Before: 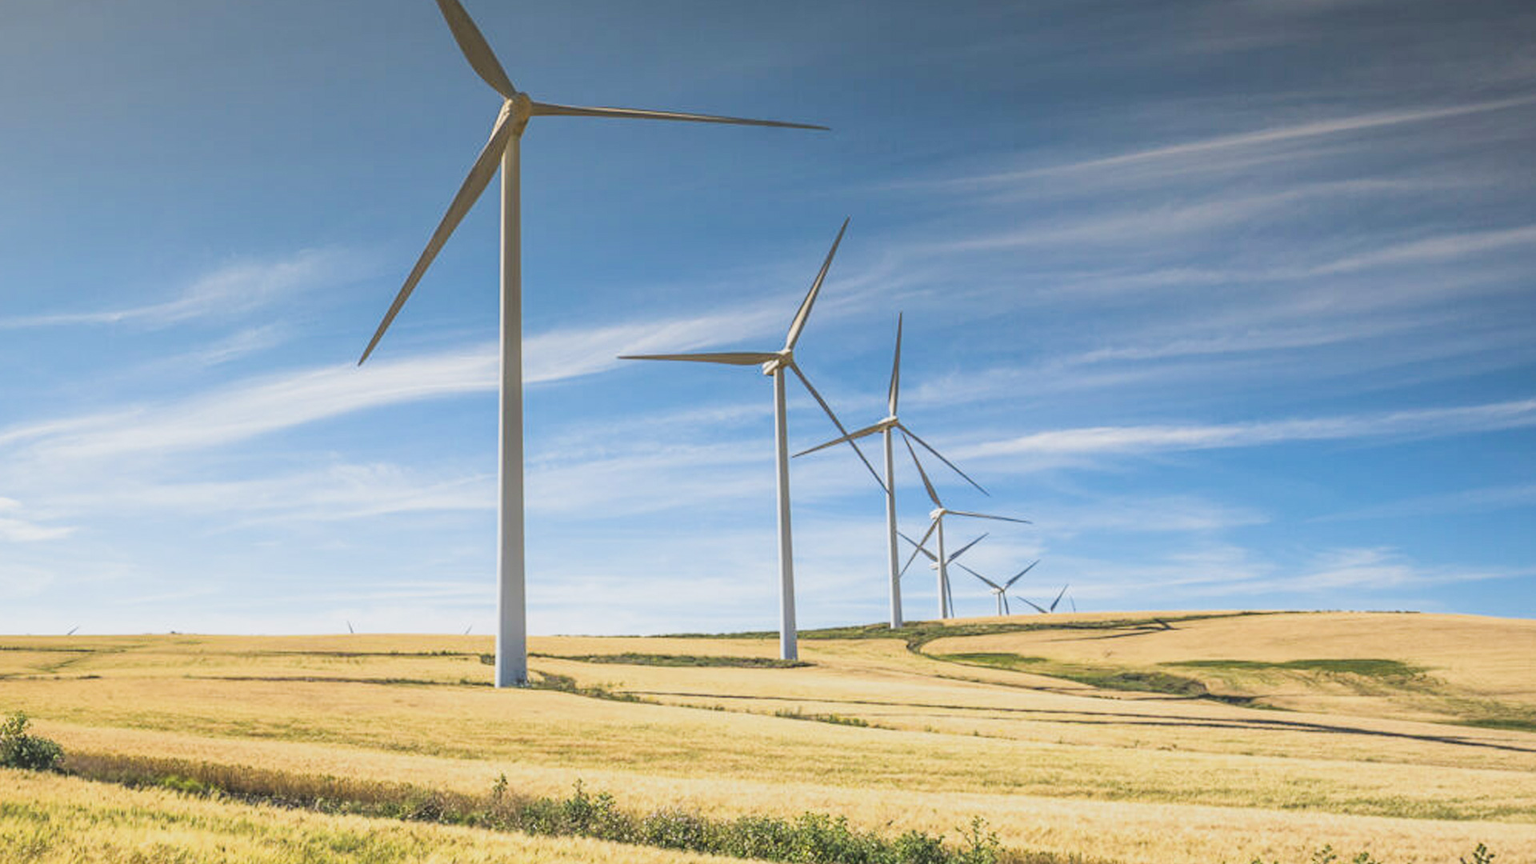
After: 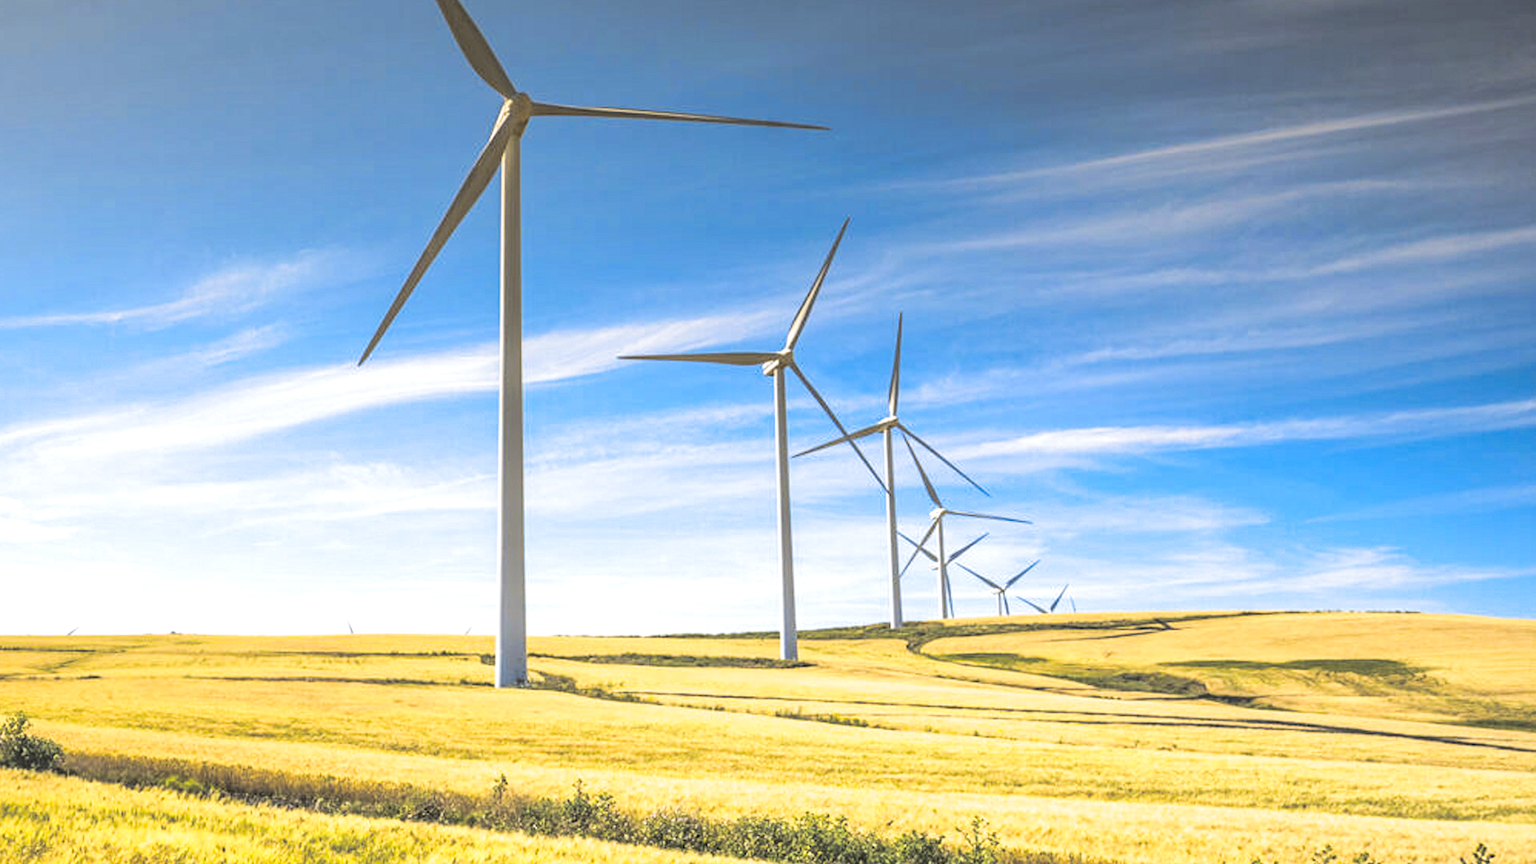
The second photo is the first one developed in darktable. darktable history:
exposure: black level correction 0, exposure 0.5 EV, compensate highlight preservation false
split-toning: shadows › hue 36°, shadows › saturation 0.05, highlights › hue 10.8°, highlights › saturation 0.15, compress 40%
haze removal: compatibility mode true, adaptive false
color contrast: green-magenta contrast 0.85, blue-yellow contrast 1.25, unbound 0
